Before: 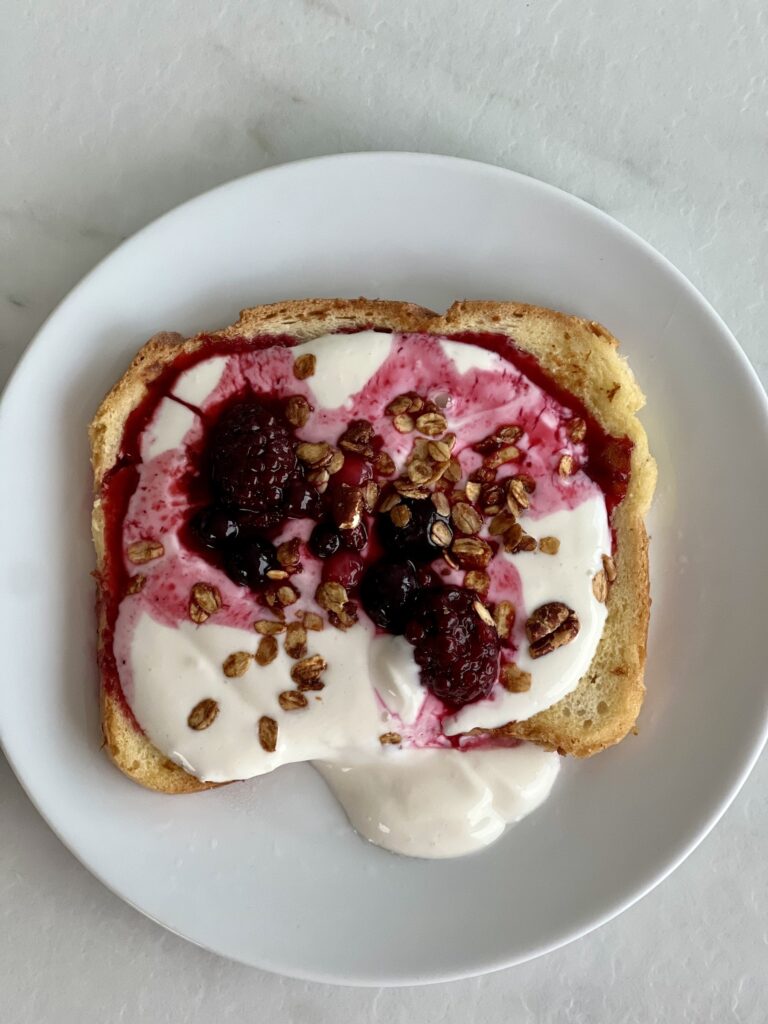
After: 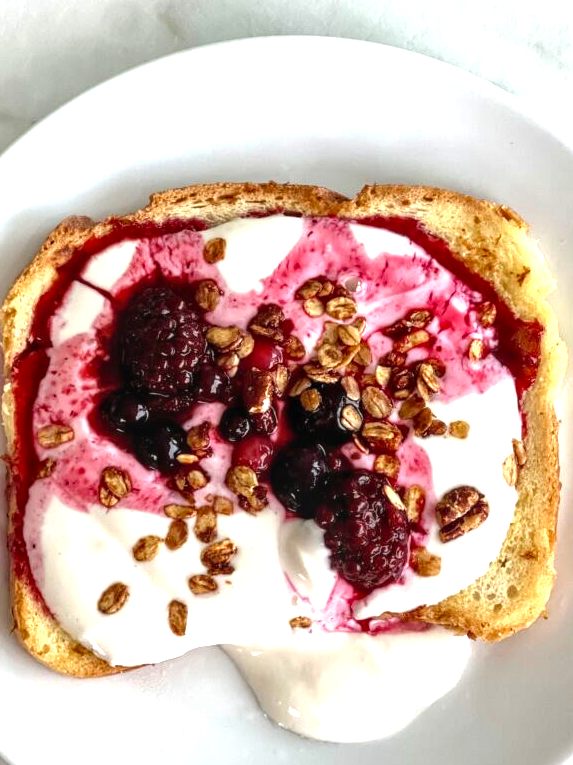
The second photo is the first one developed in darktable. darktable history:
exposure: black level correction 0, exposure 1 EV, compensate exposure bias true, compensate highlight preservation false
local contrast: detail 130%
crop and rotate: left 11.831%, top 11.346%, right 13.429%, bottom 13.899%
